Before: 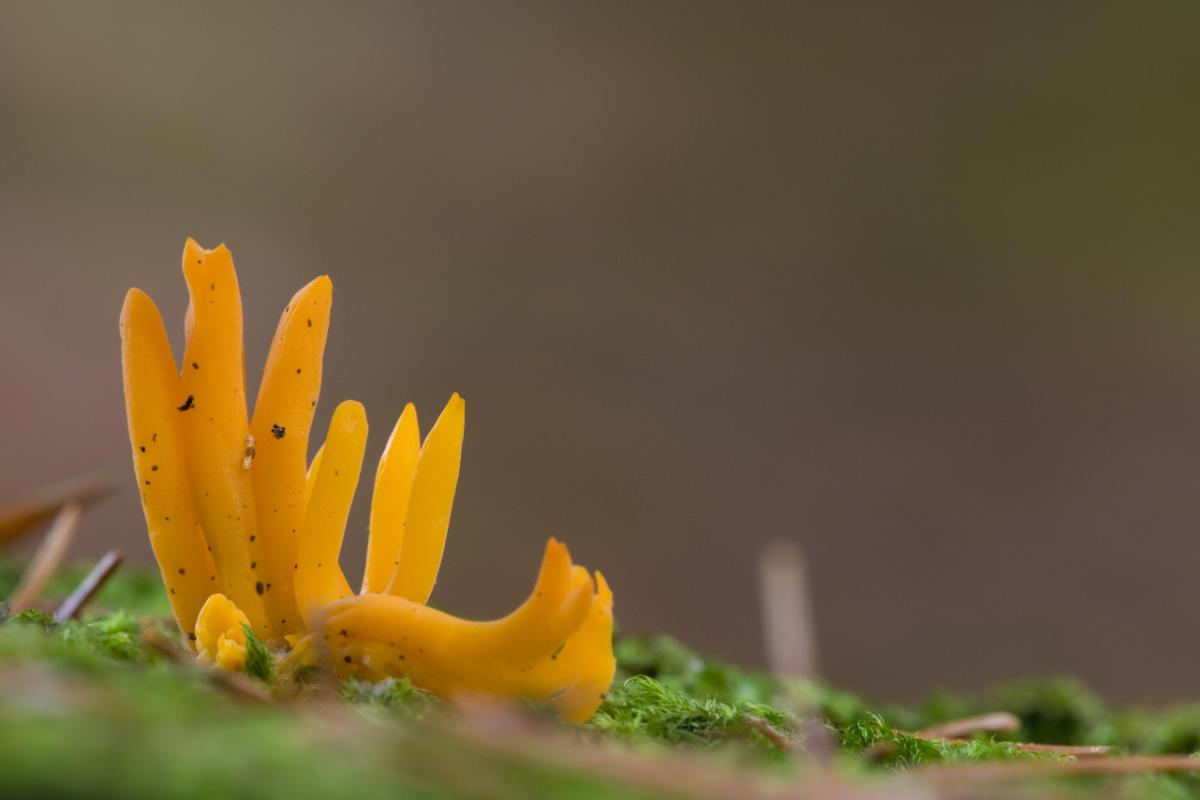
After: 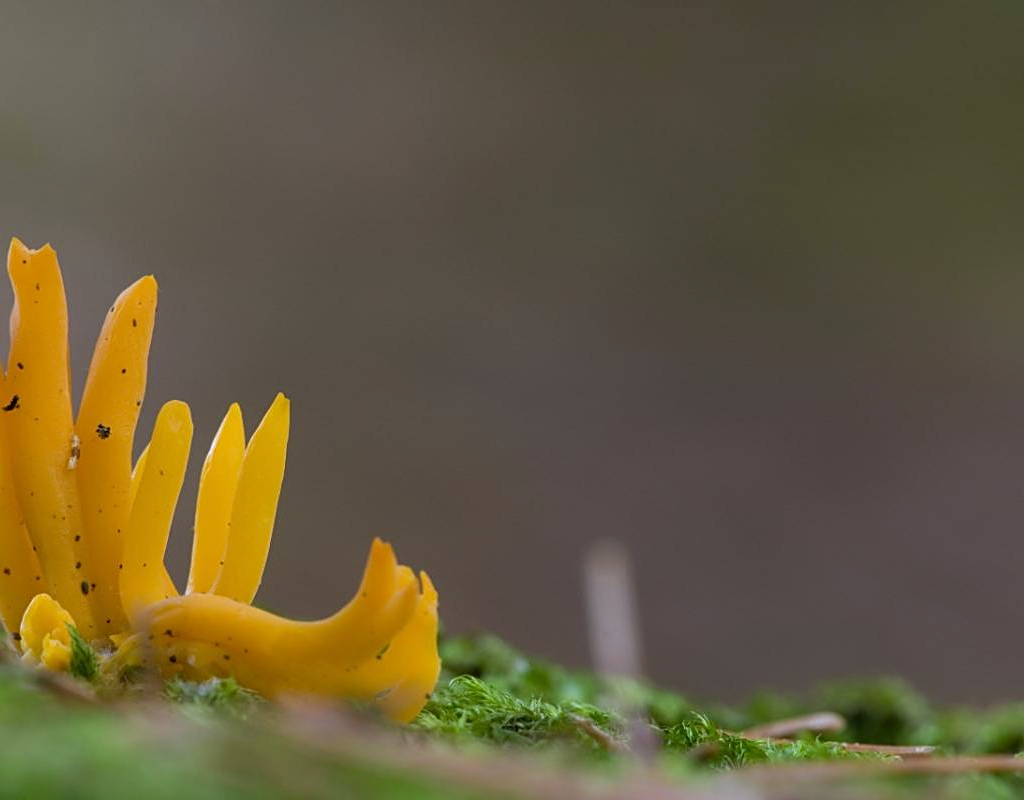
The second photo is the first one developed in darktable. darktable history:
crop and rotate: left 14.584%
sharpen: on, module defaults
white balance: red 0.931, blue 1.11
